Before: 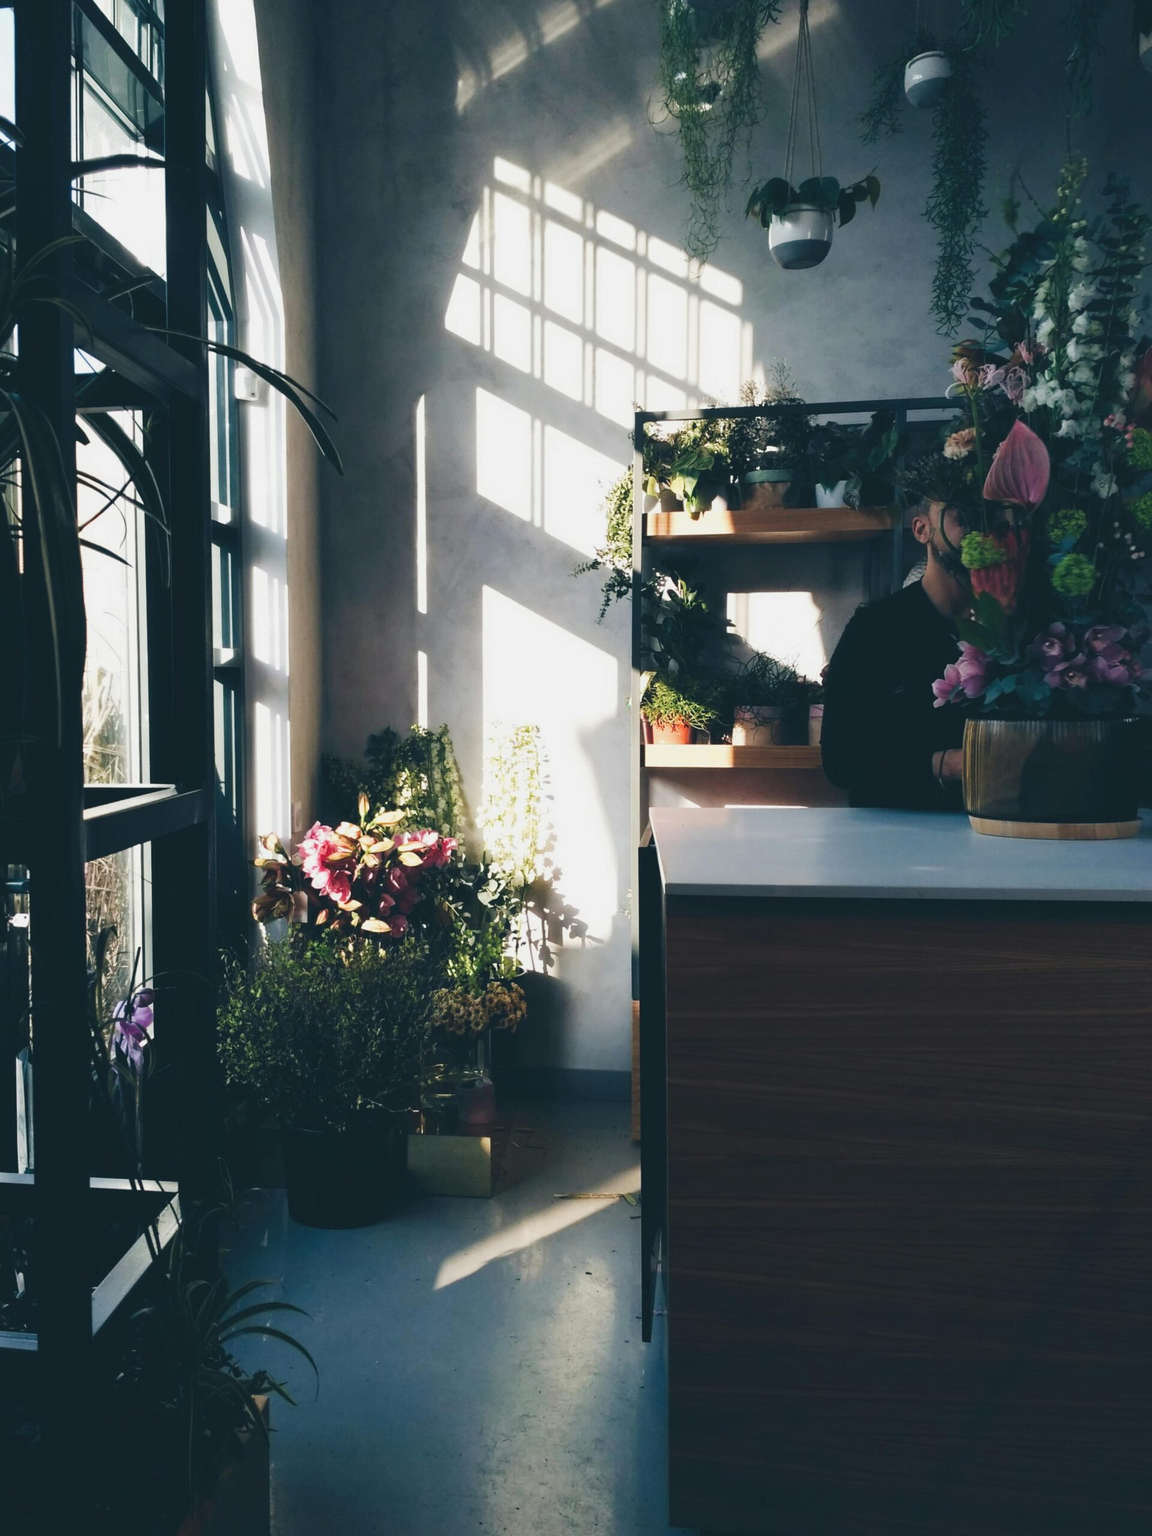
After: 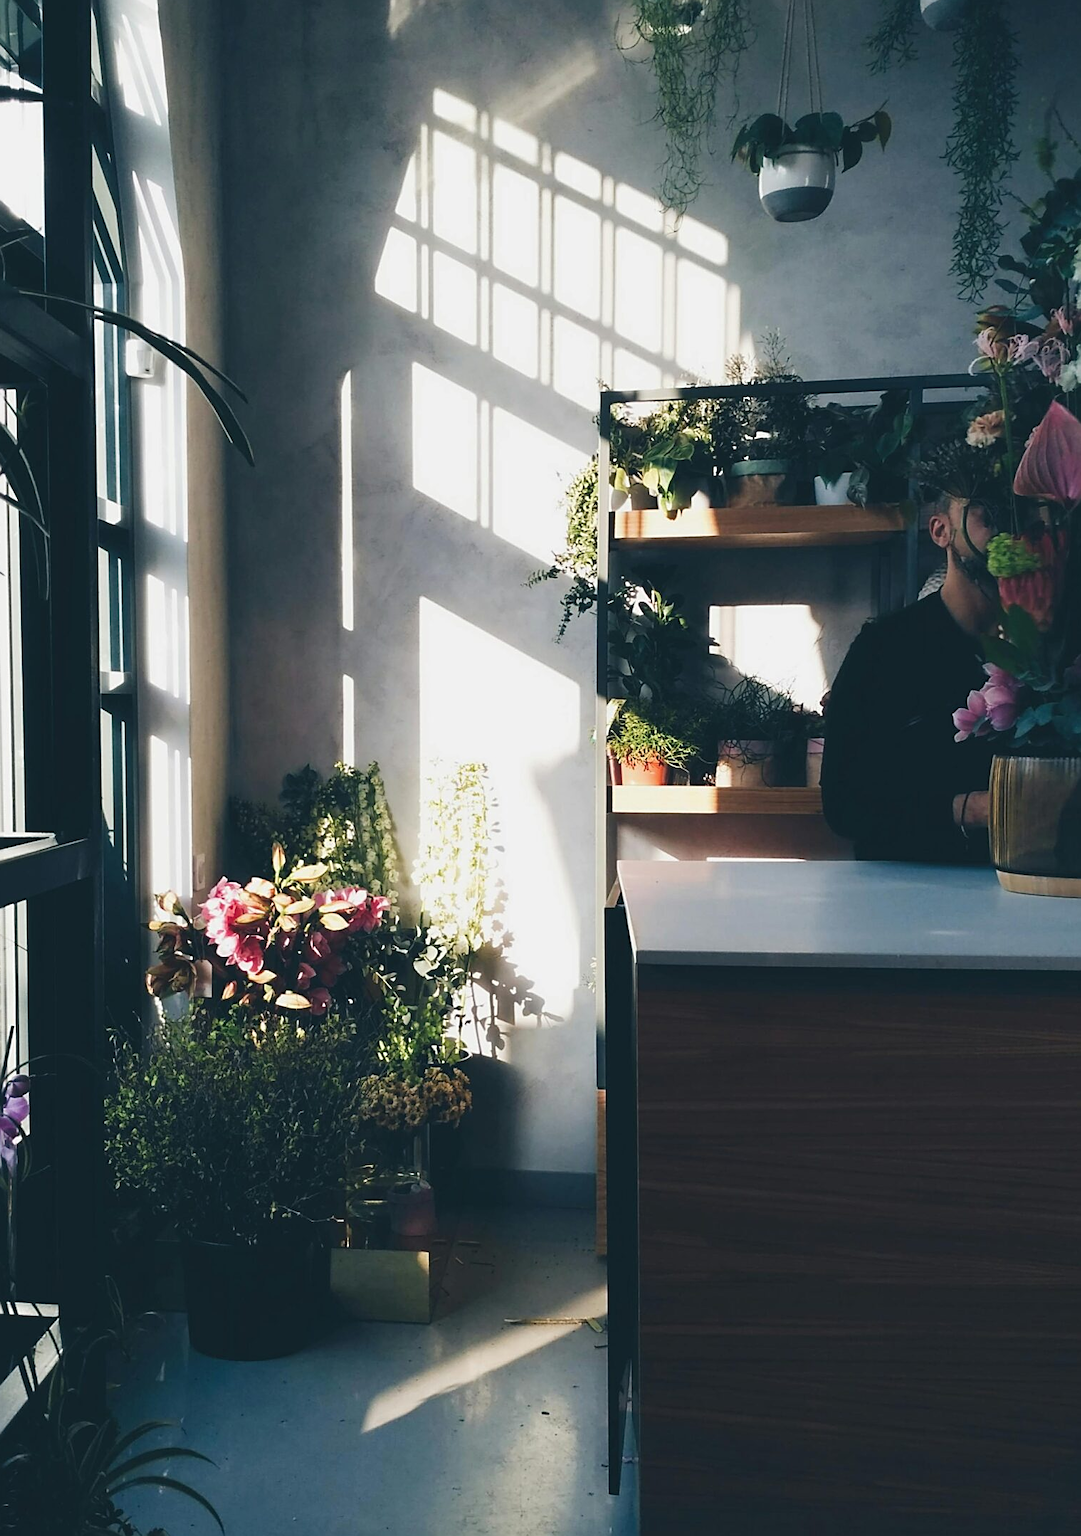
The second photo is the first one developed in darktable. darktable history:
sharpen: on, module defaults
crop: left 11.225%, top 5.381%, right 9.565%, bottom 10.314%
